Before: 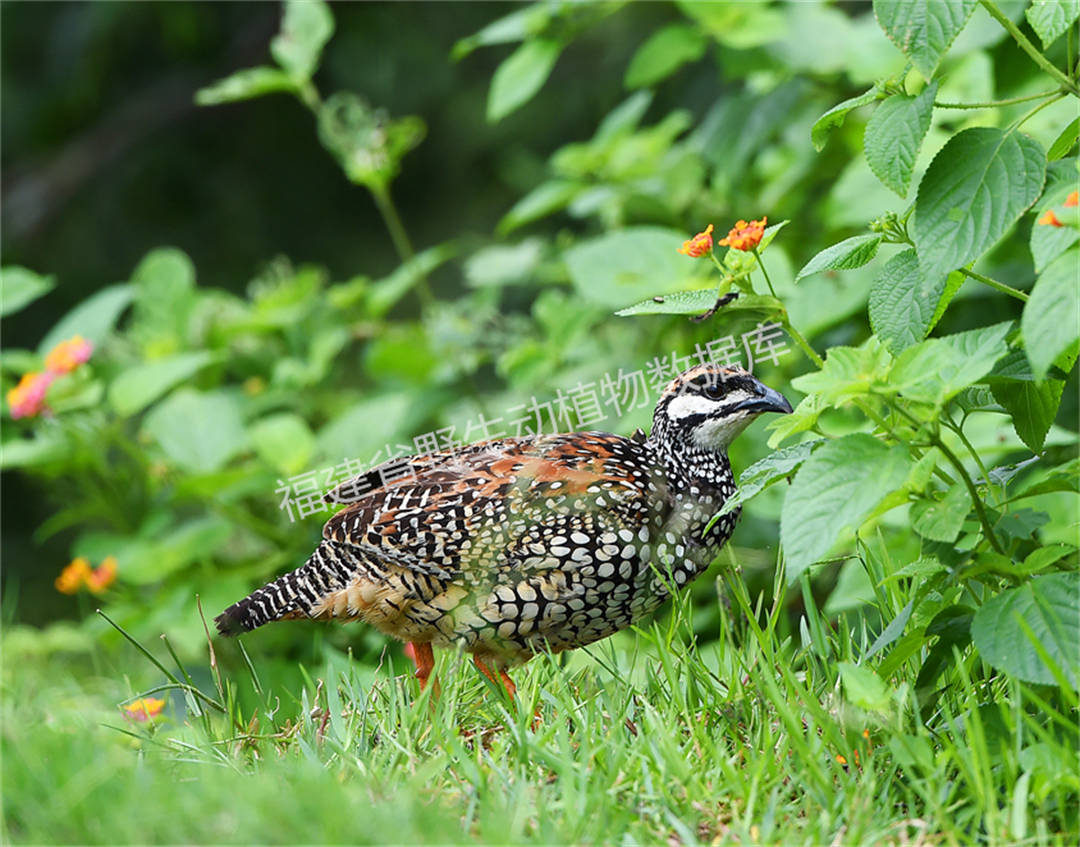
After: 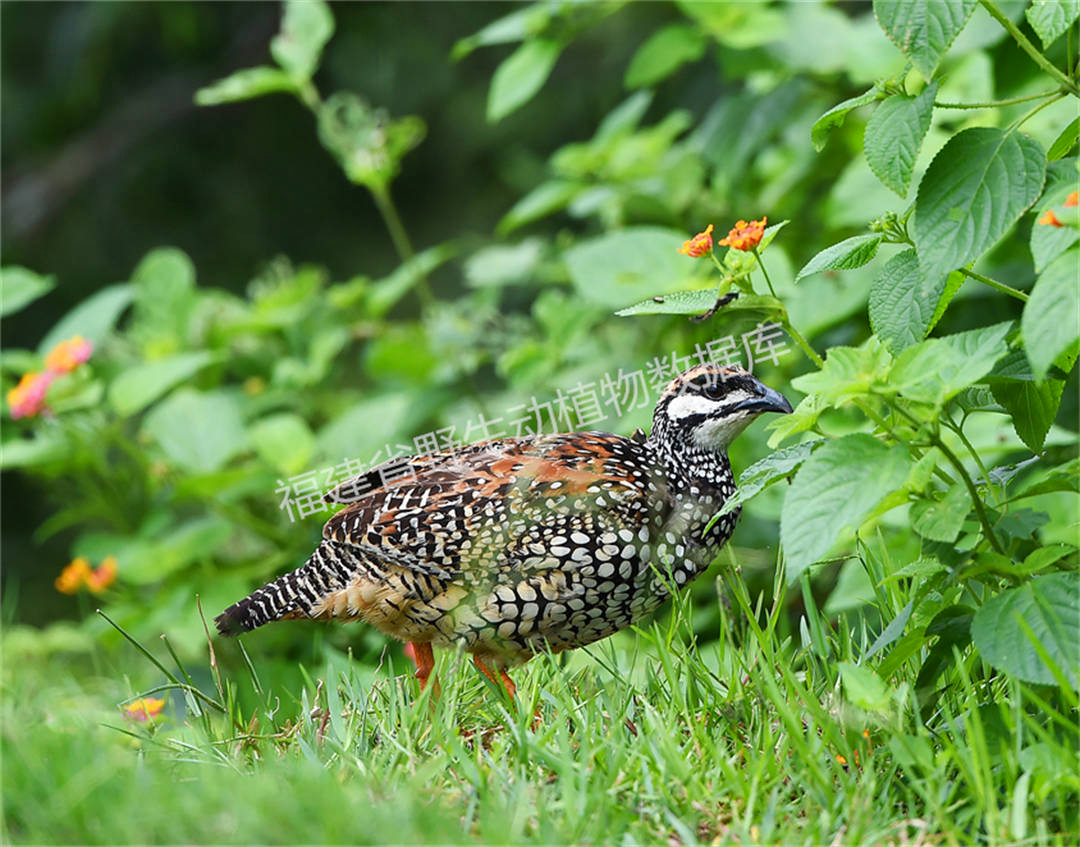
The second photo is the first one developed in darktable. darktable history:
white balance: emerald 1
shadows and highlights: shadows 49, highlights -41, soften with gaussian
